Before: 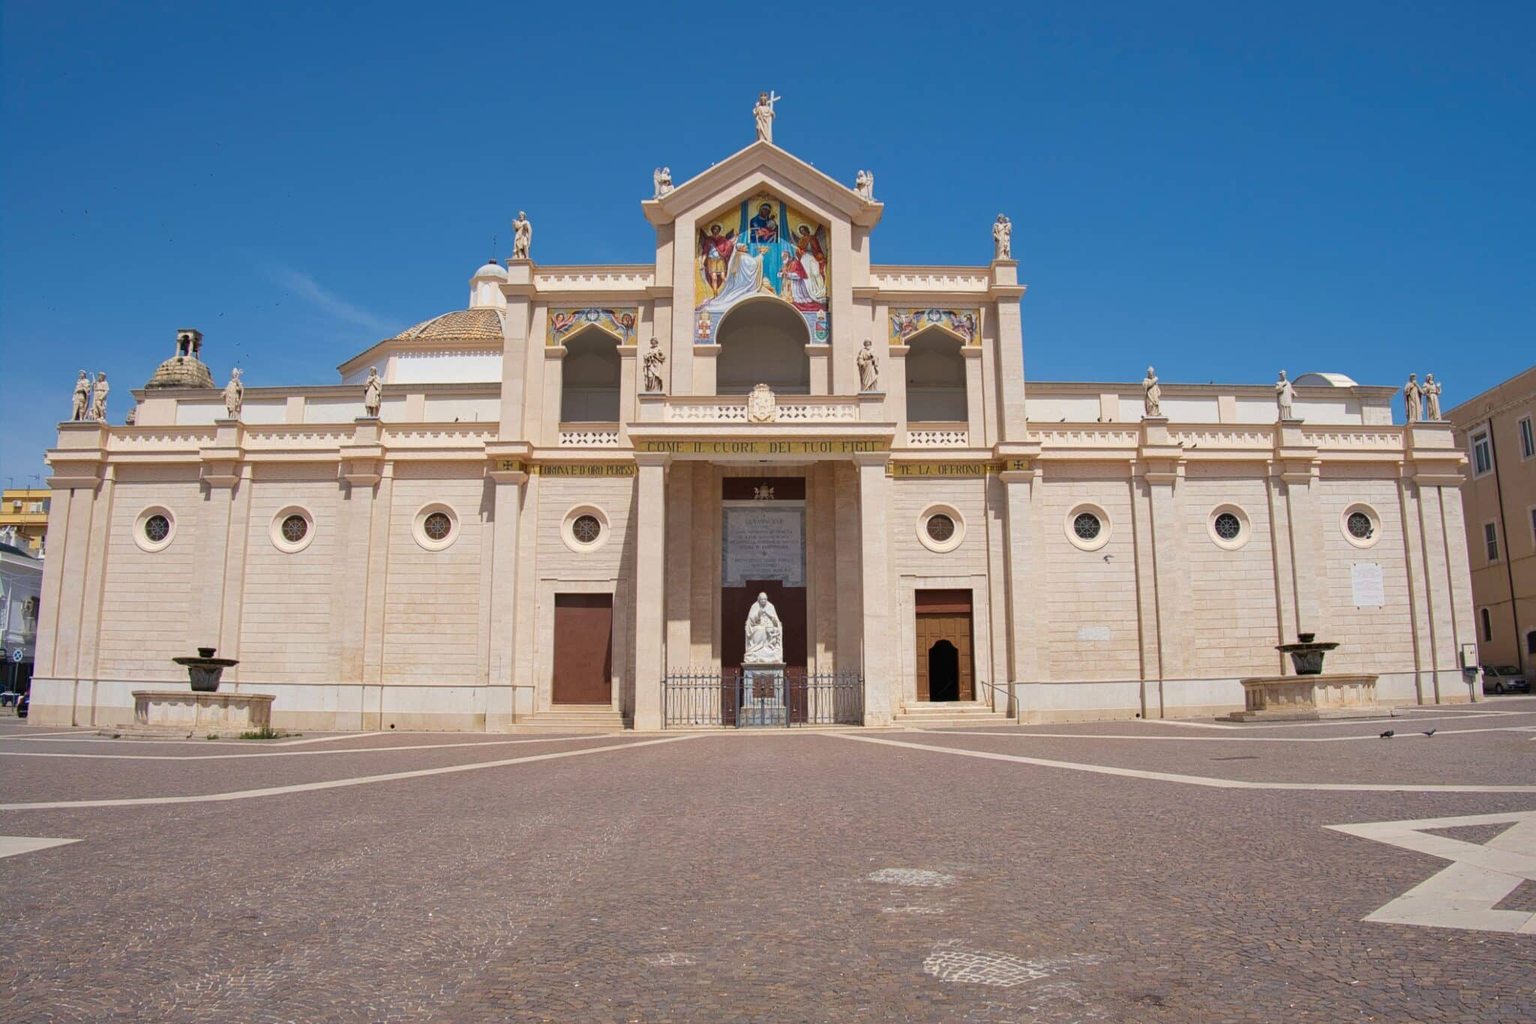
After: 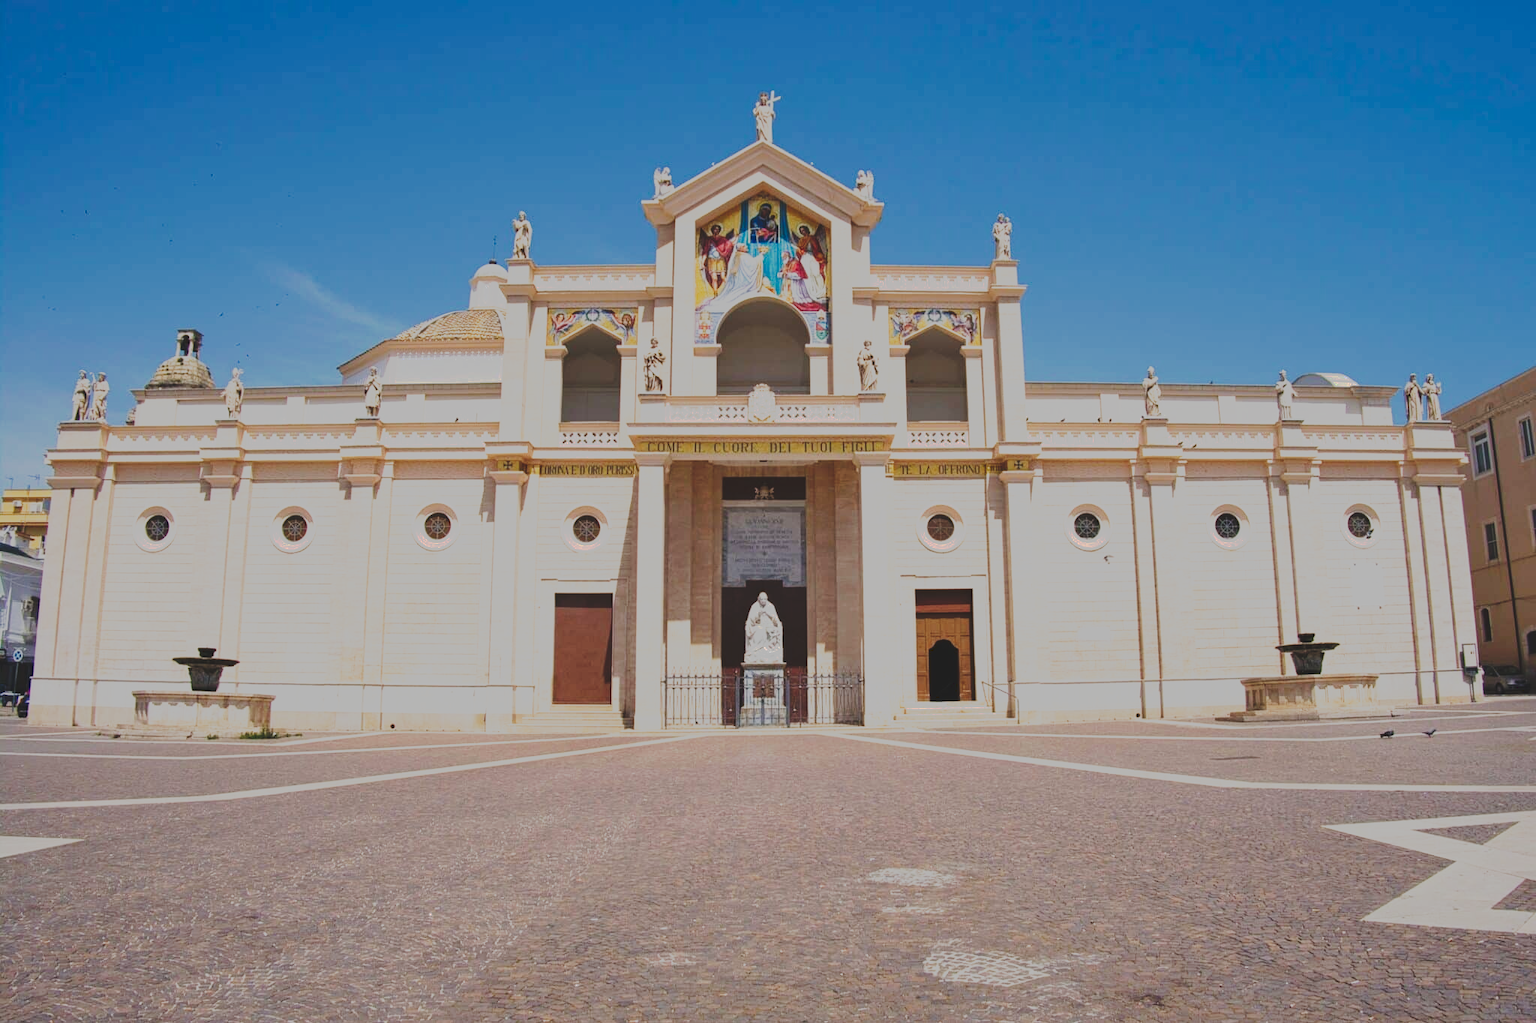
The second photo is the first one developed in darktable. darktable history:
tone curve: curves: ch0 [(0, 0) (0.003, 0.118) (0.011, 0.118) (0.025, 0.122) (0.044, 0.131) (0.069, 0.142) (0.1, 0.155) (0.136, 0.168) (0.177, 0.183) (0.224, 0.216) (0.277, 0.265) (0.335, 0.337) (0.399, 0.415) (0.468, 0.506) (0.543, 0.586) (0.623, 0.665) (0.709, 0.716) (0.801, 0.737) (0.898, 0.744) (1, 1)], preserve colors none
bloom: size 9%, threshold 100%, strength 7%
